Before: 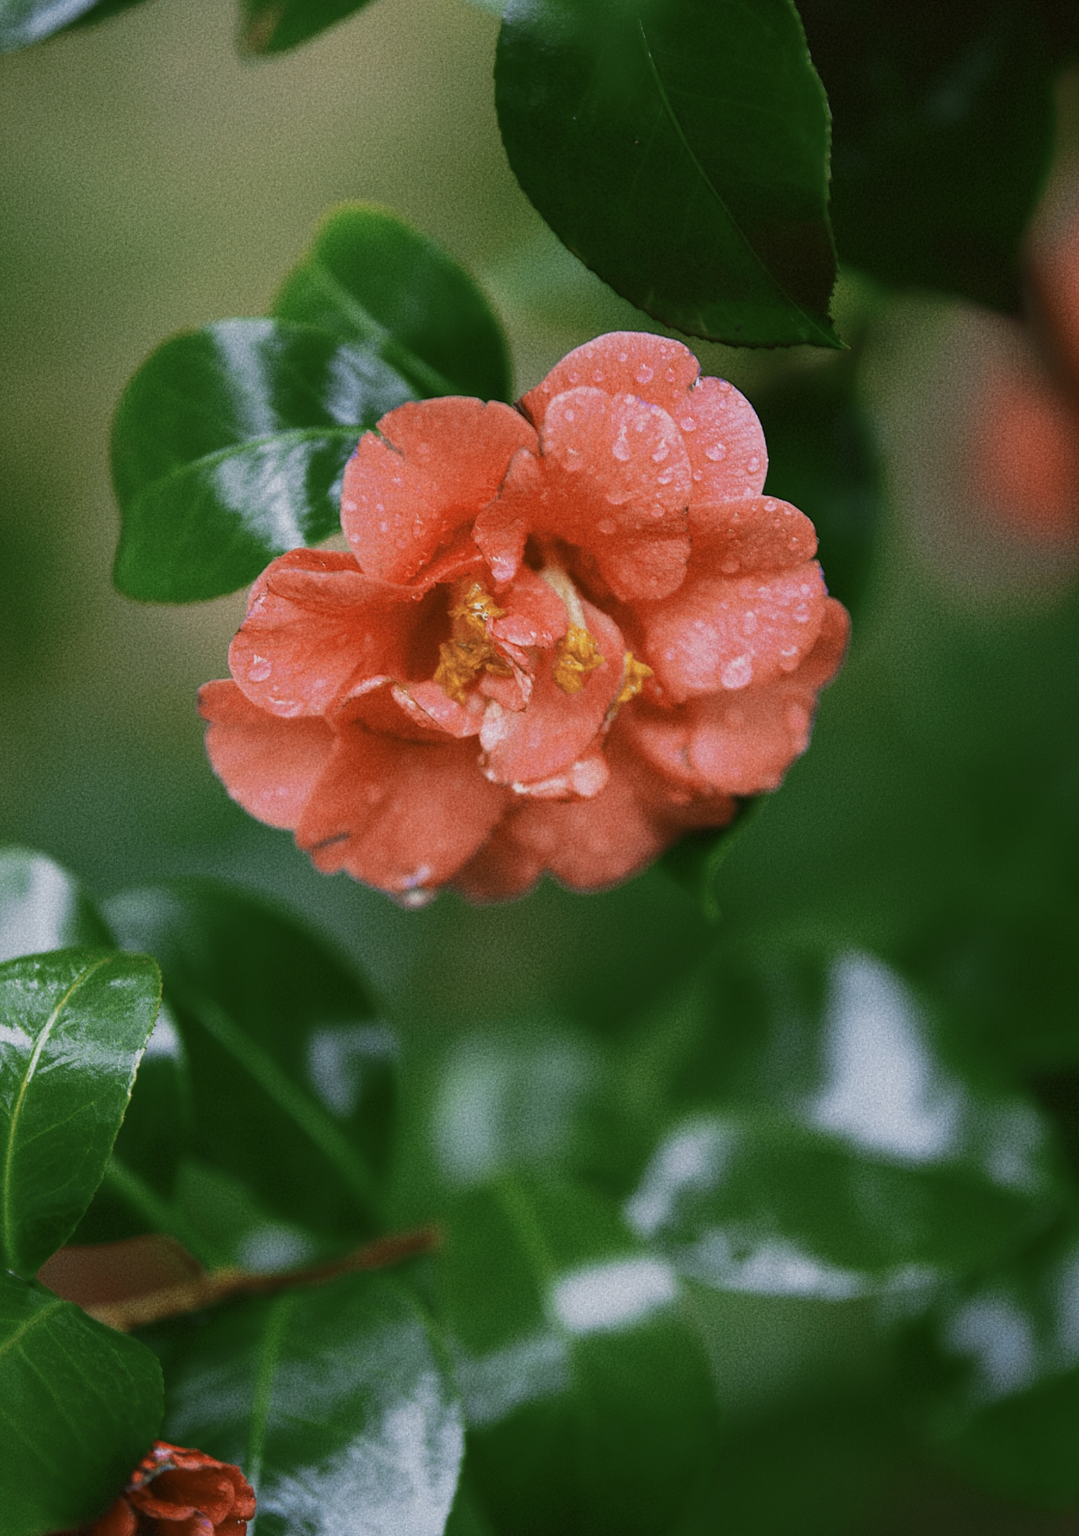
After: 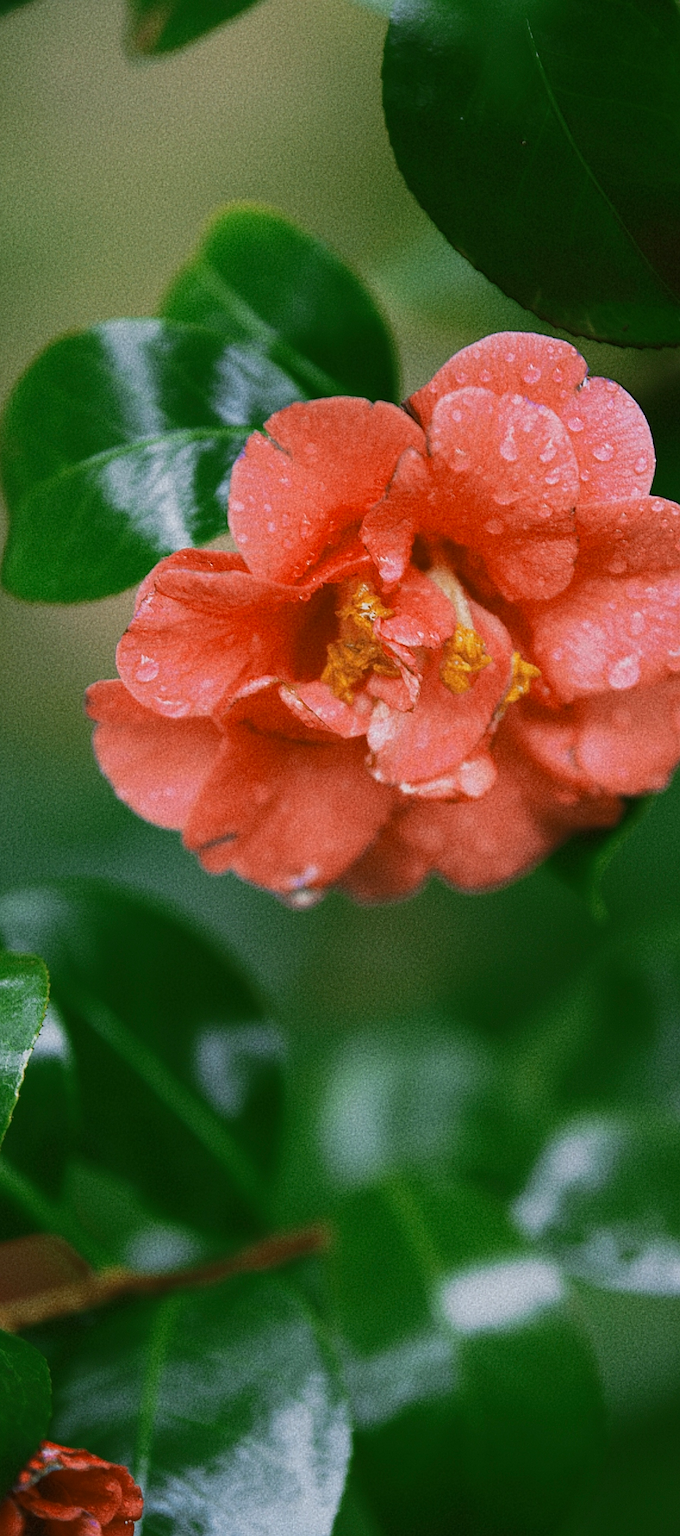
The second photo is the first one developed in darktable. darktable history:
crop: left 10.464%, right 26.424%
sharpen: on, module defaults
